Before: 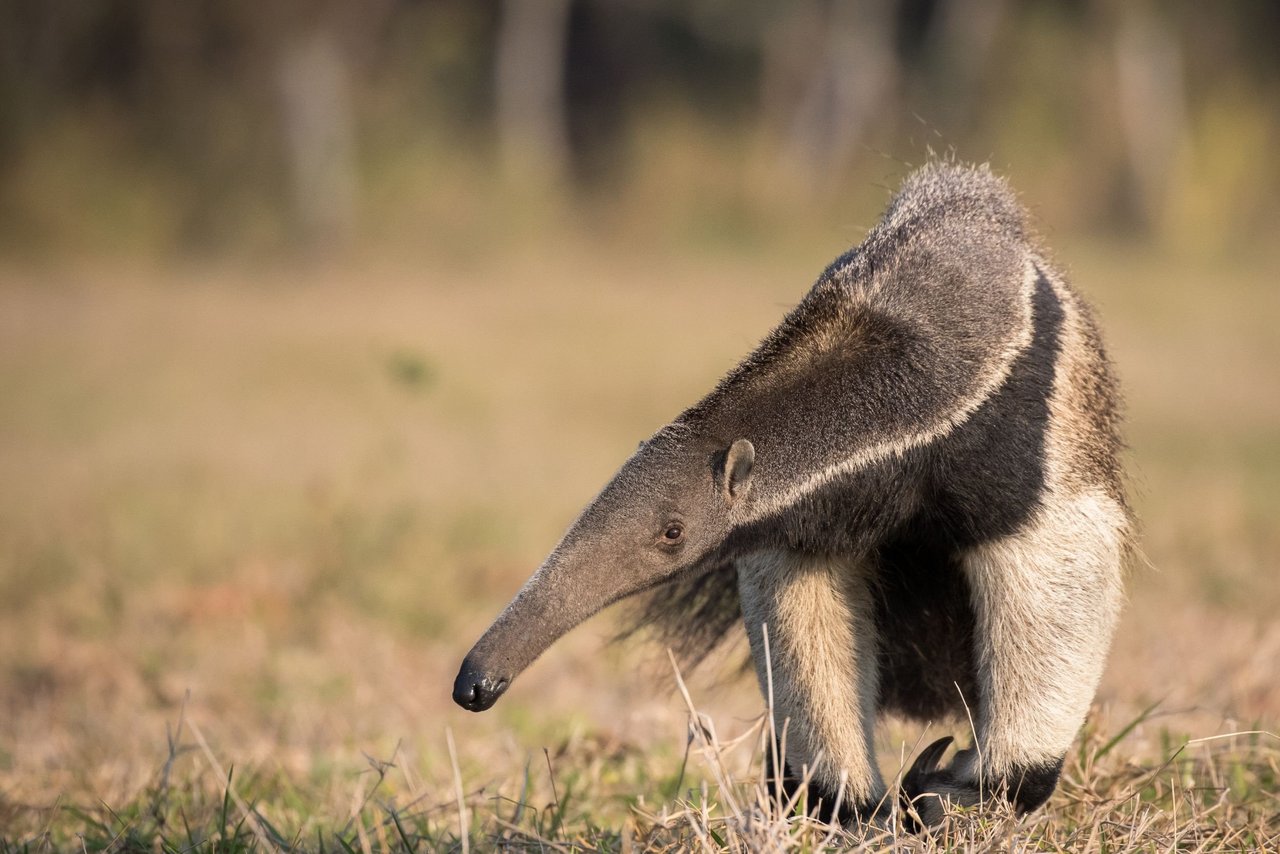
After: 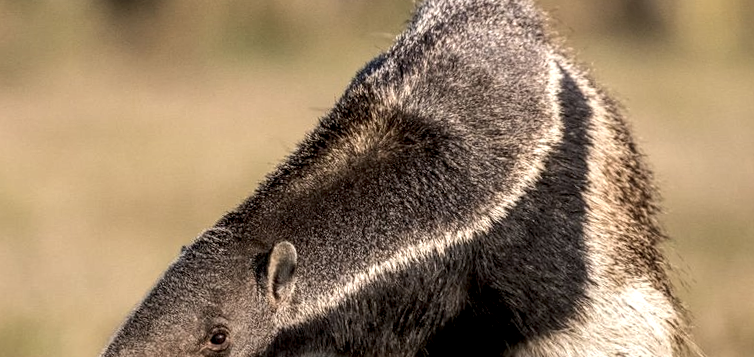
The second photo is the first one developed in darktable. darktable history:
local contrast: highlights 12%, shadows 38%, detail 183%, midtone range 0.471
crop: left 36.005%, top 18.293%, right 0.31%, bottom 38.444%
rotate and perspective: rotation -1.68°, lens shift (vertical) -0.146, crop left 0.049, crop right 0.912, crop top 0.032, crop bottom 0.96
